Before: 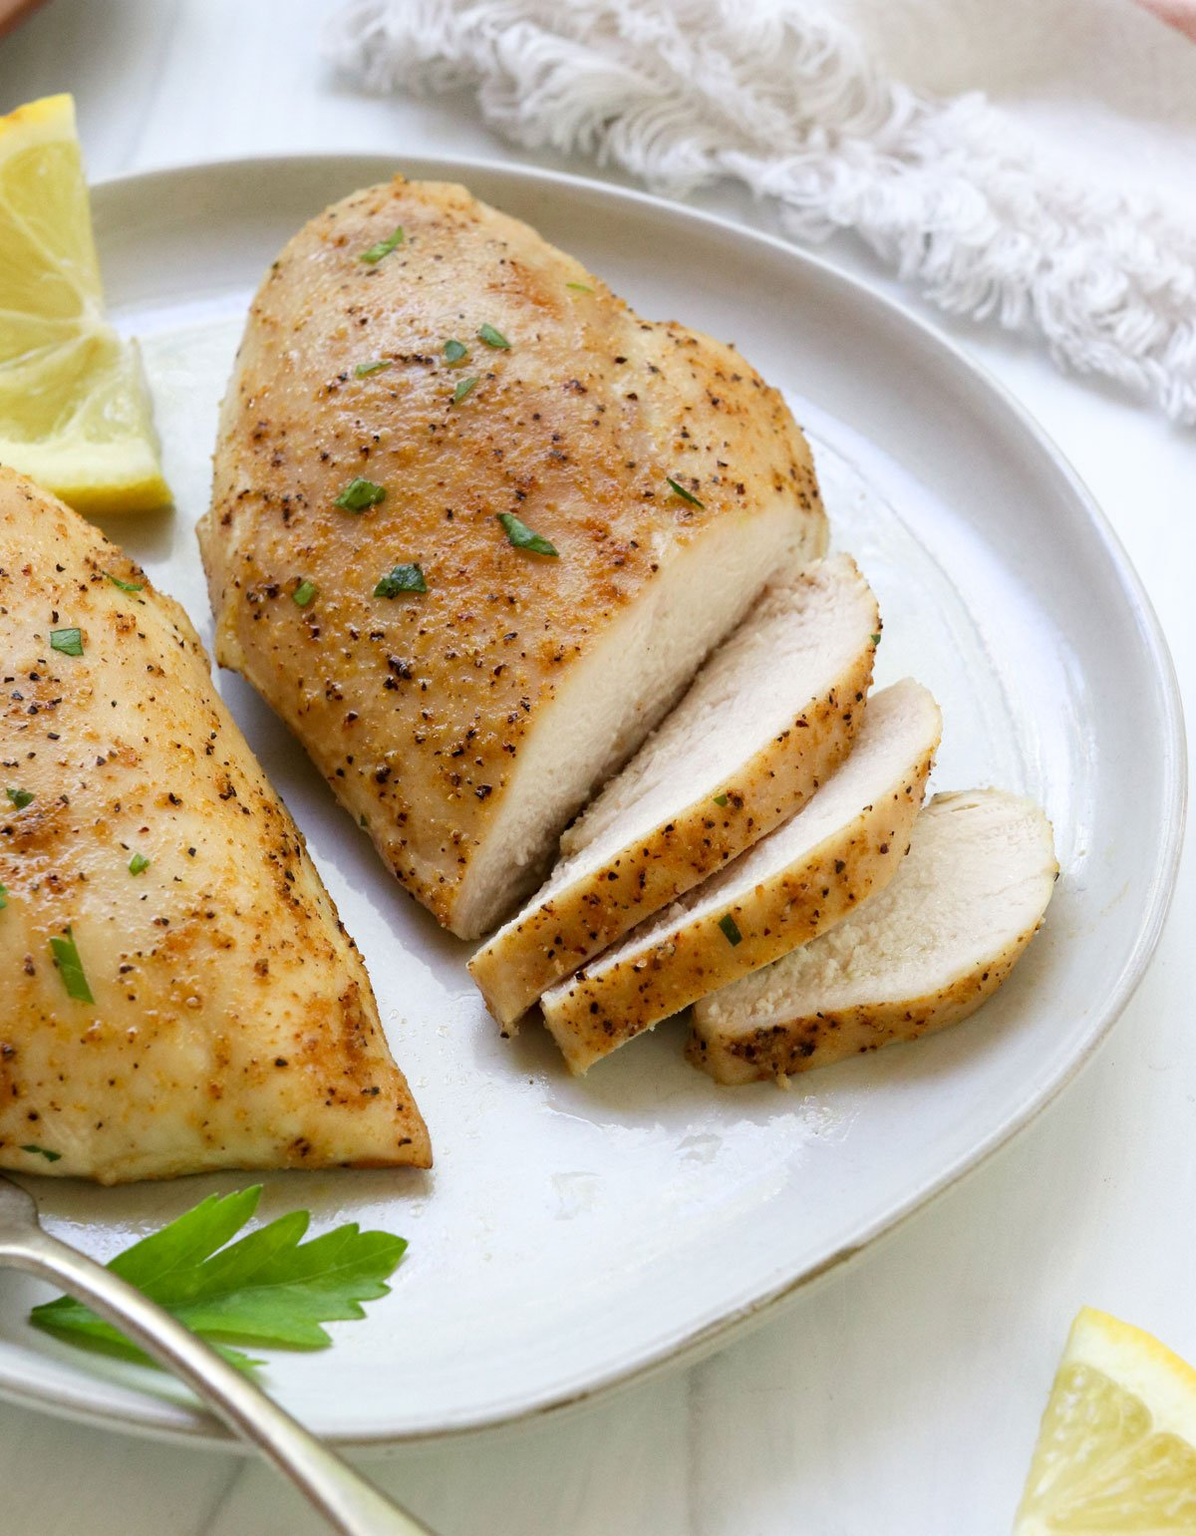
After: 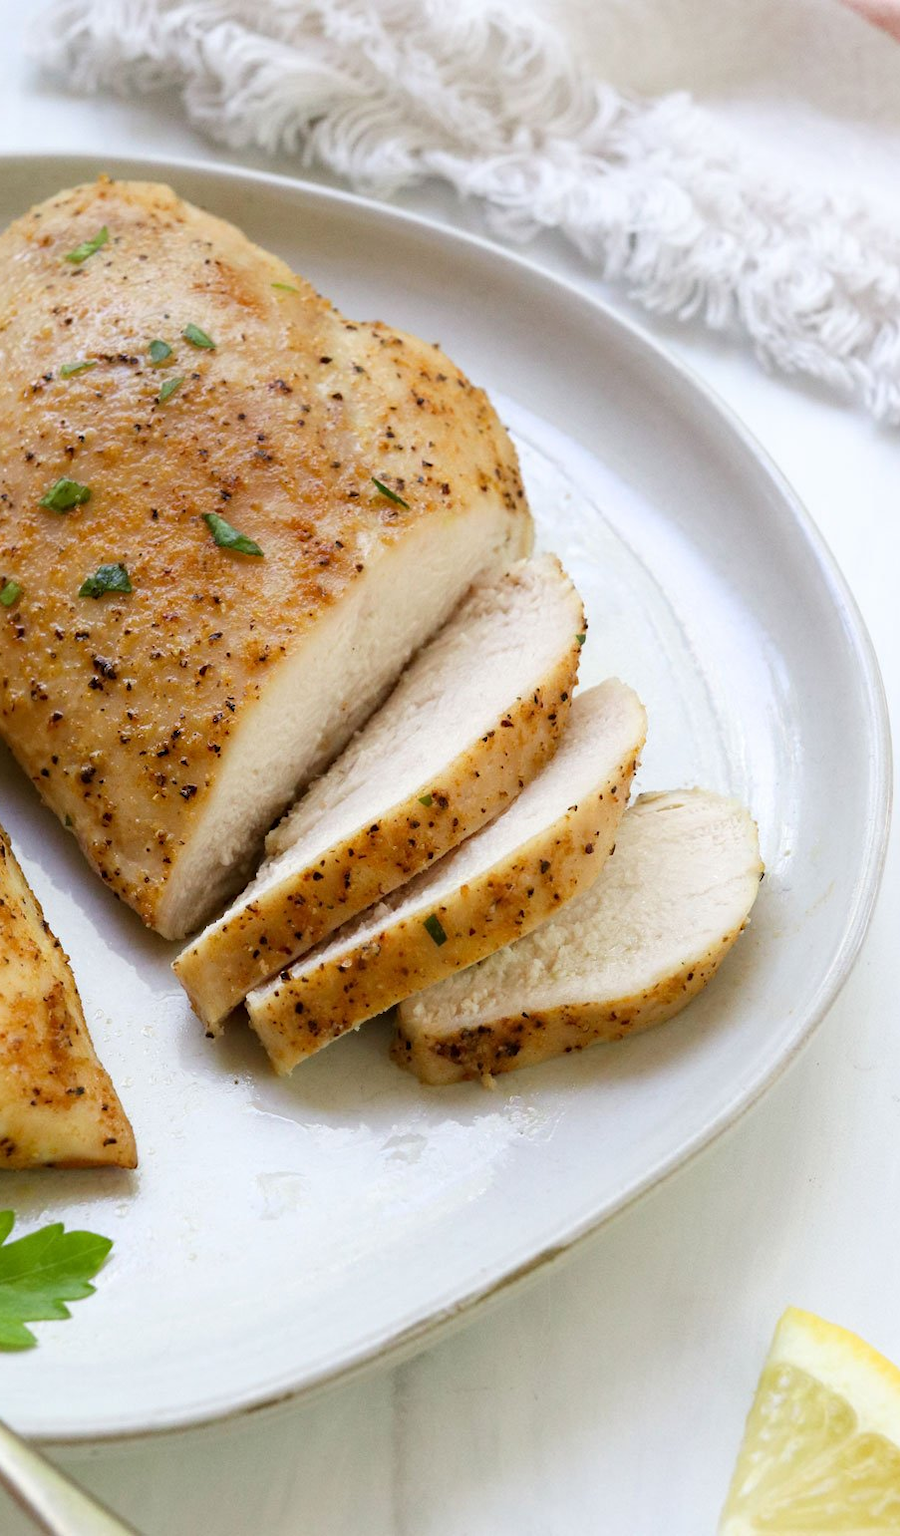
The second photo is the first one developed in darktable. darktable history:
crop and rotate: left 24.735%
